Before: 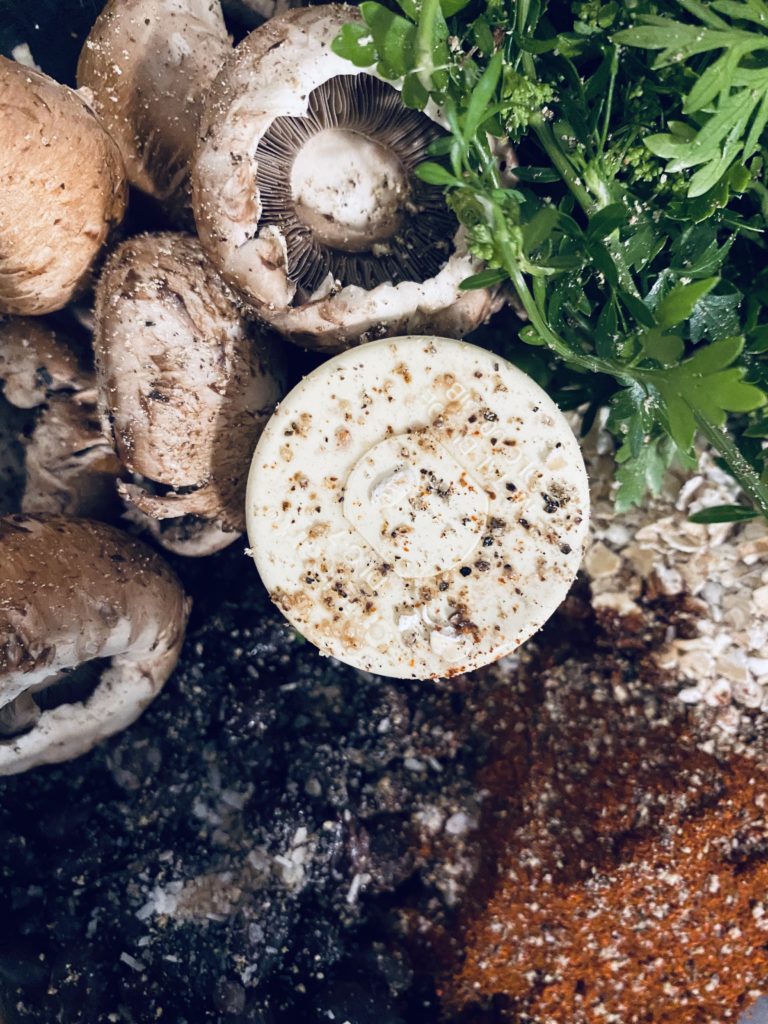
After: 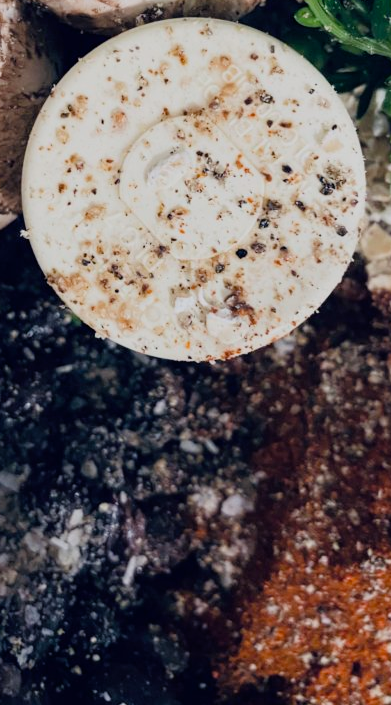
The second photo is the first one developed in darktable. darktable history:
crop and rotate: left 29.237%, top 31.152%, right 19.807%
filmic rgb: hardness 4.17, contrast 0.921
